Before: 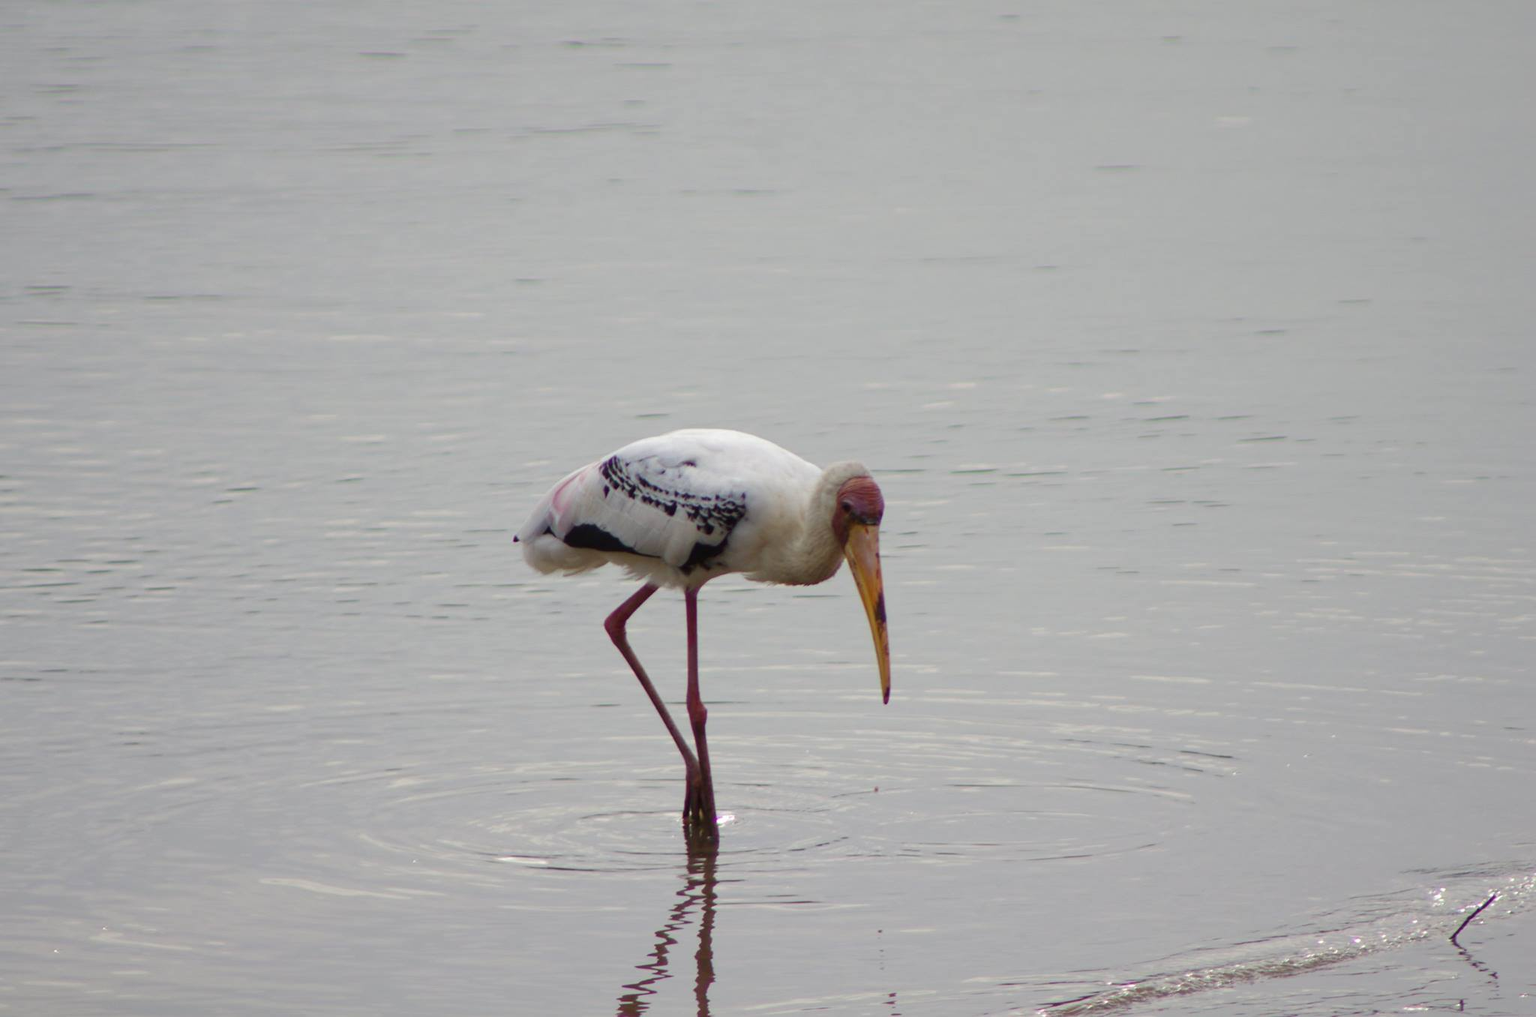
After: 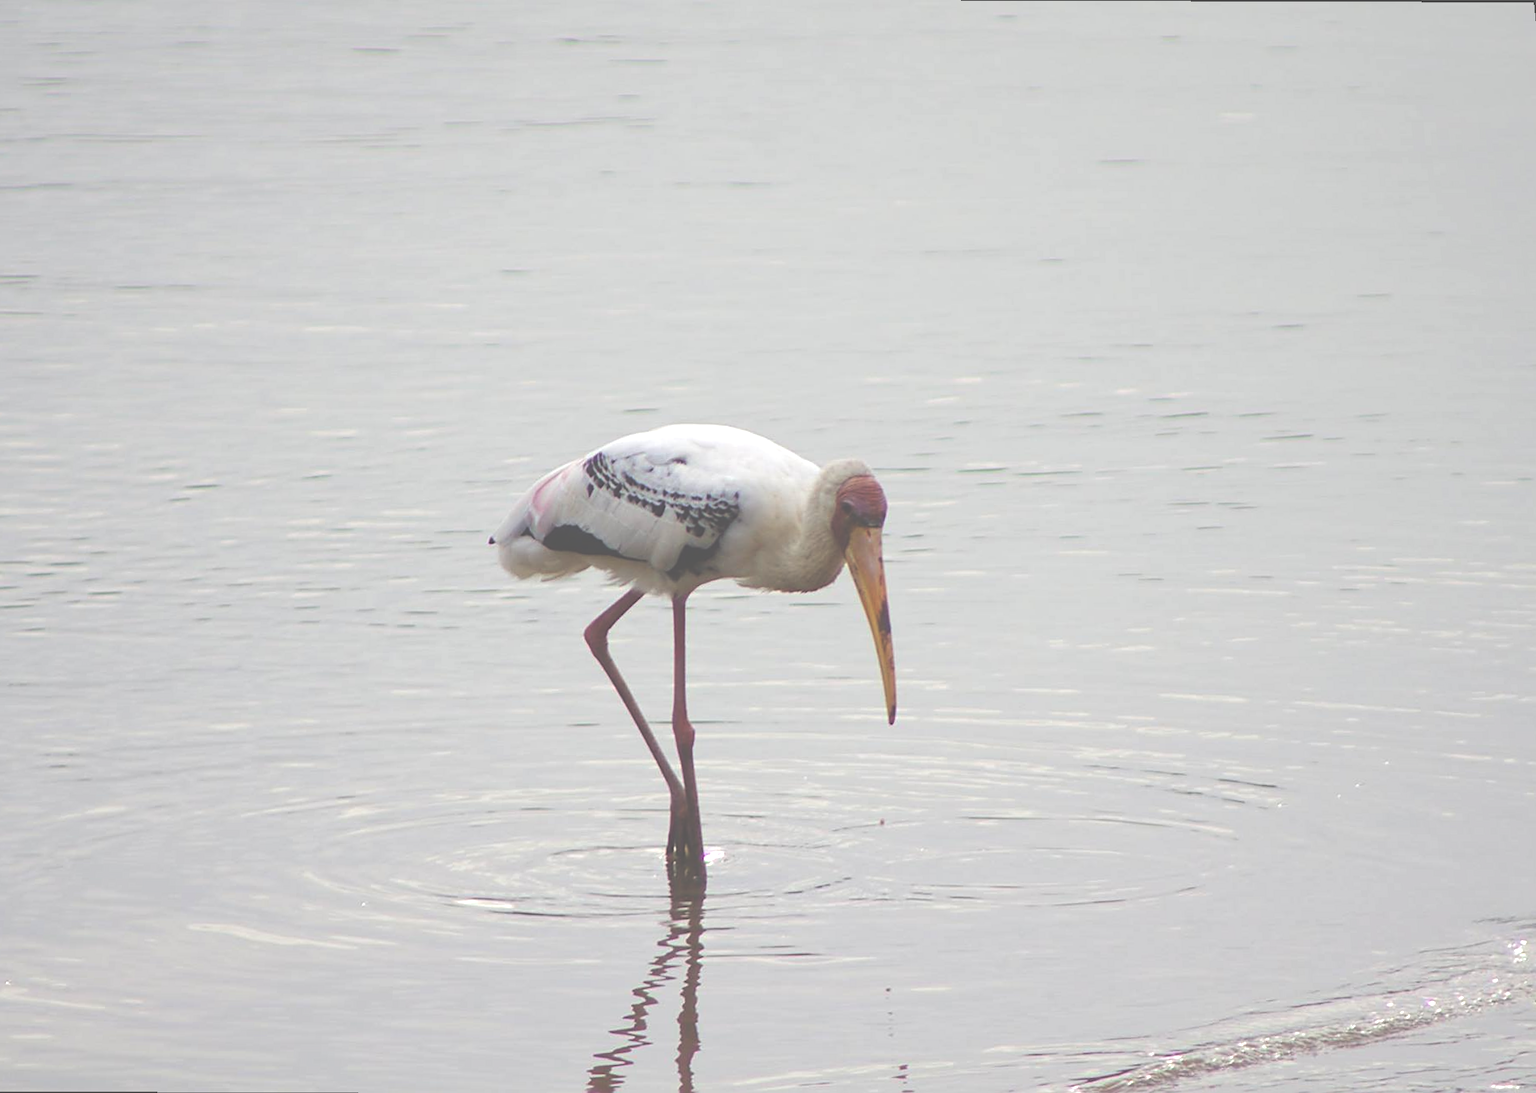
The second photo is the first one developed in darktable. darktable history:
exposure: black level correction -0.071, exposure 0.5 EV, compensate highlight preservation false
tone equalizer: on, module defaults
rotate and perspective: rotation 0.215°, lens shift (vertical) -0.139, crop left 0.069, crop right 0.939, crop top 0.002, crop bottom 0.996
sharpen: on, module defaults
